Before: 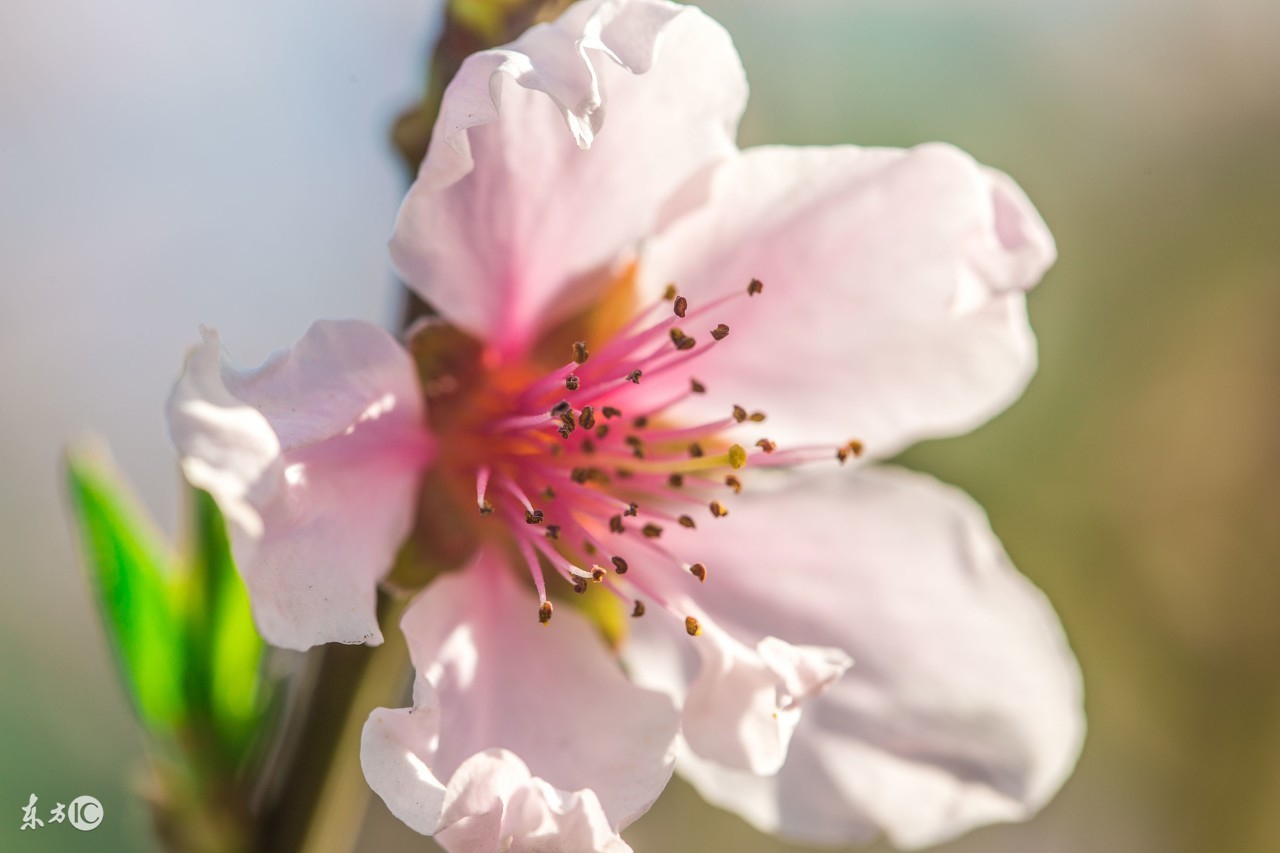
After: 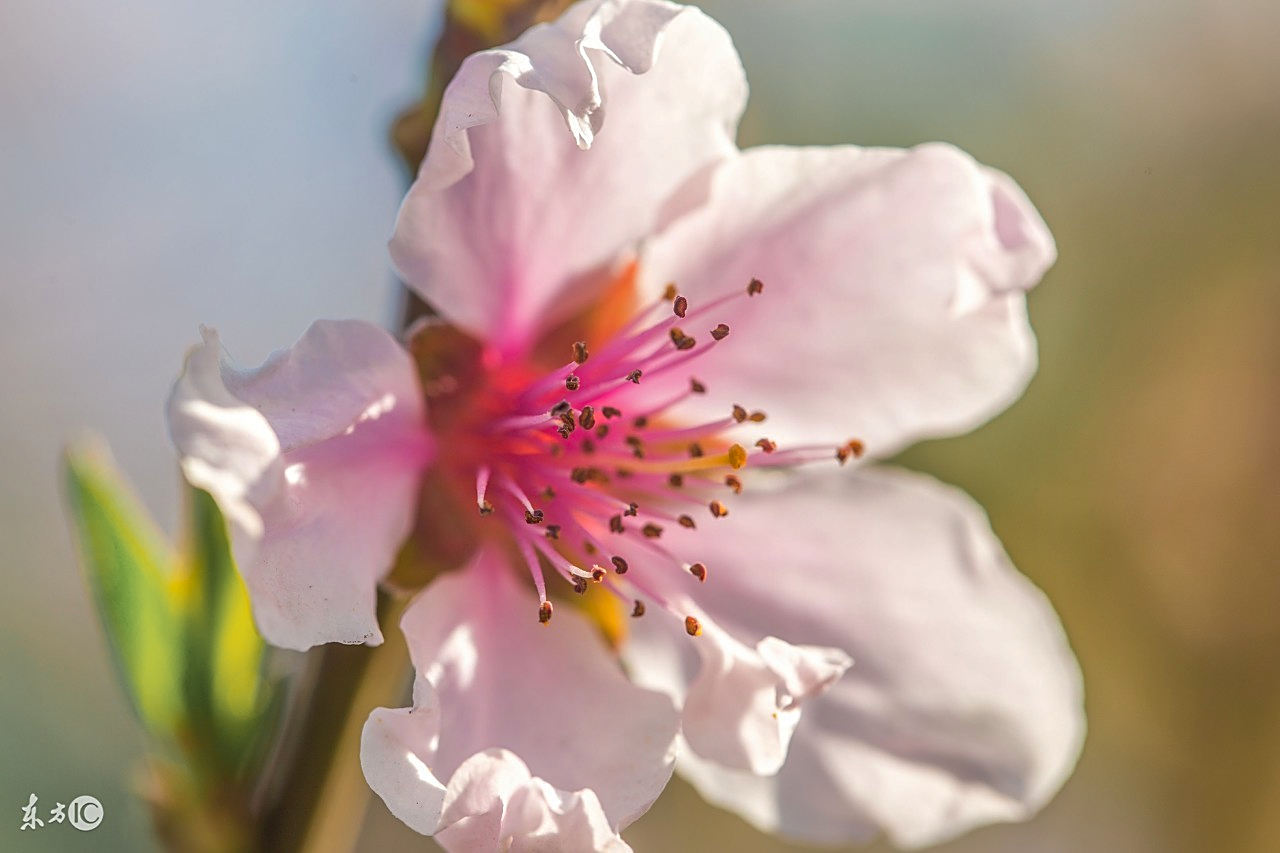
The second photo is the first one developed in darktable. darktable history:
shadows and highlights: on, module defaults
color zones: curves: ch1 [(0.263, 0.53) (0.376, 0.287) (0.487, 0.512) (0.748, 0.547) (1, 0.513)]; ch2 [(0.262, 0.45) (0.751, 0.477)]
sharpen: on, module defaults
